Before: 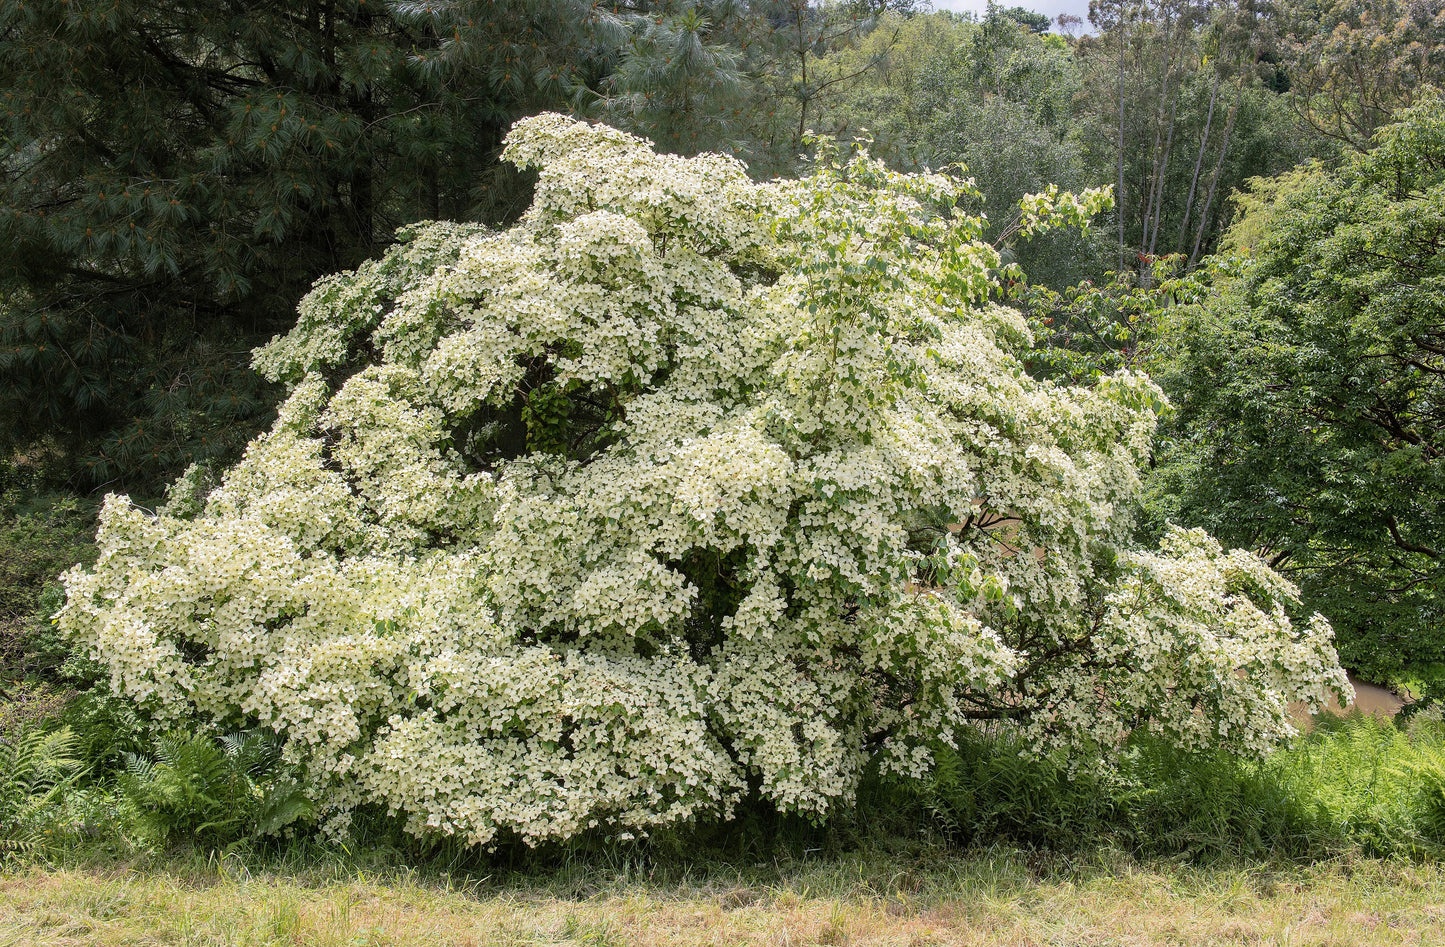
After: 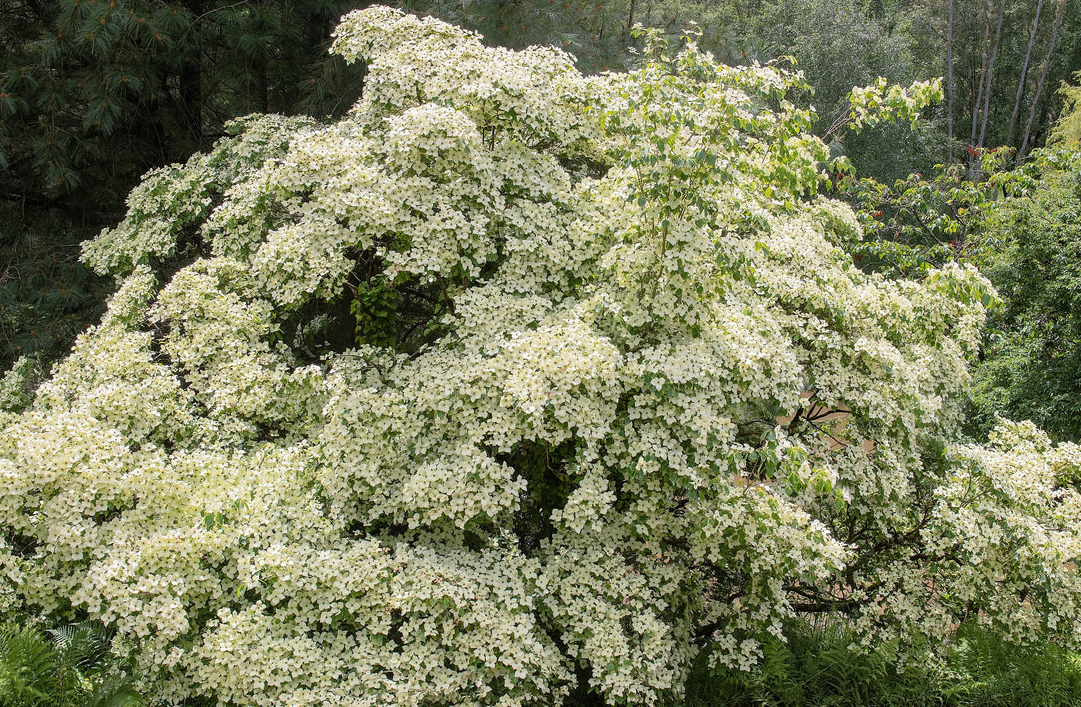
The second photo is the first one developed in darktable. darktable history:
crop and rotate: left 11.861%, top 11.393%, right 13.305%, bottom 13.898%
